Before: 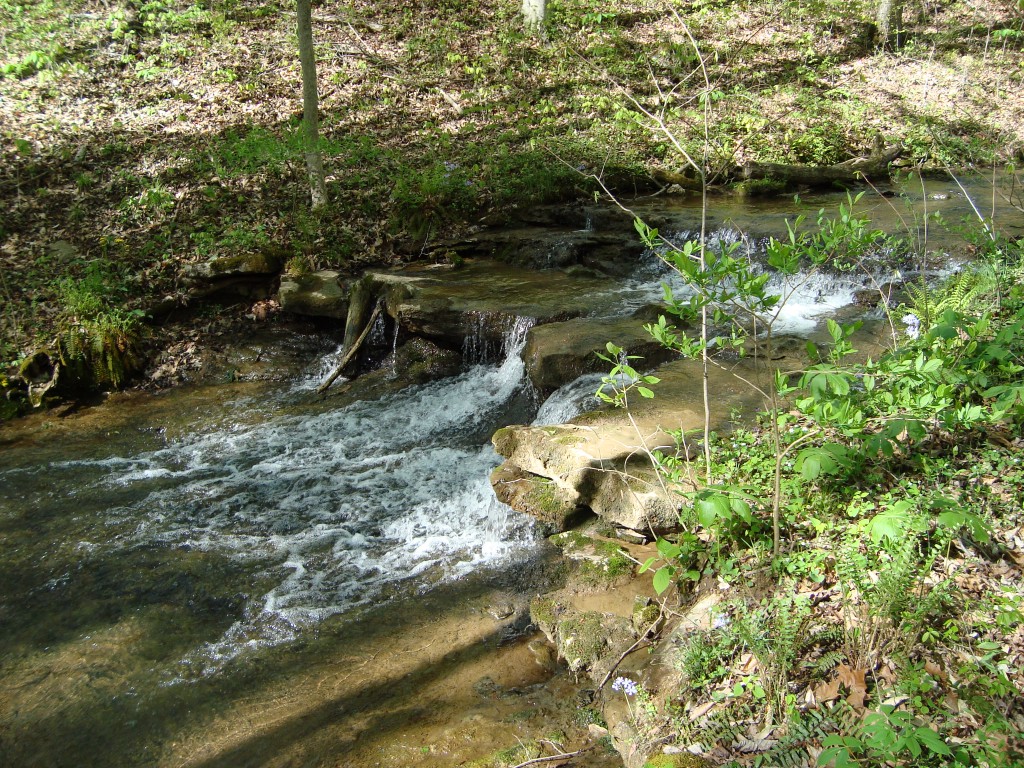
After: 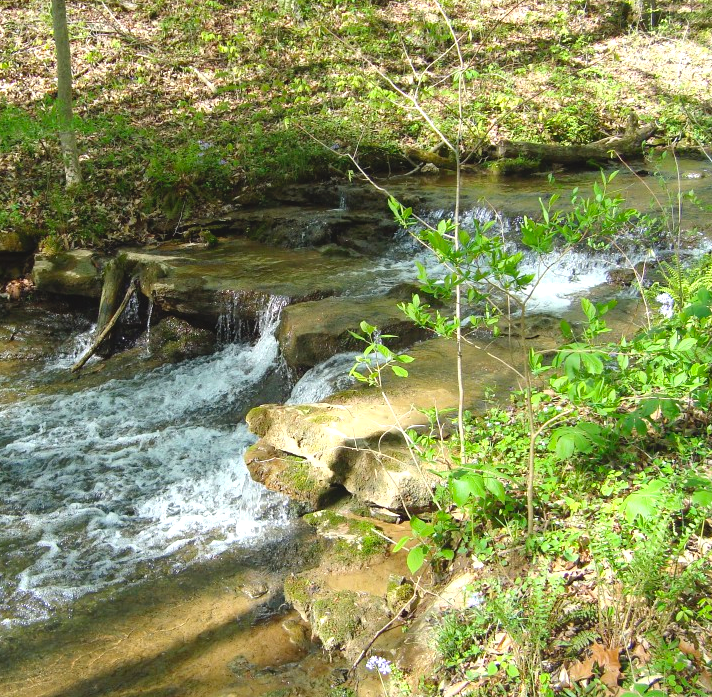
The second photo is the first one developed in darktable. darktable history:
contrast brightness saturation: contrast -0.1, brightness 0.05, saturation 0.08
exposure: black level correction 0.001, exposure 0.5 EV, compensate exposure bias true, compensate highlight preservation false
crop and rotate: left 24.034%, top 2.838%, right 6.406%, bottom 6.299%
color correction: saturation 1.11
